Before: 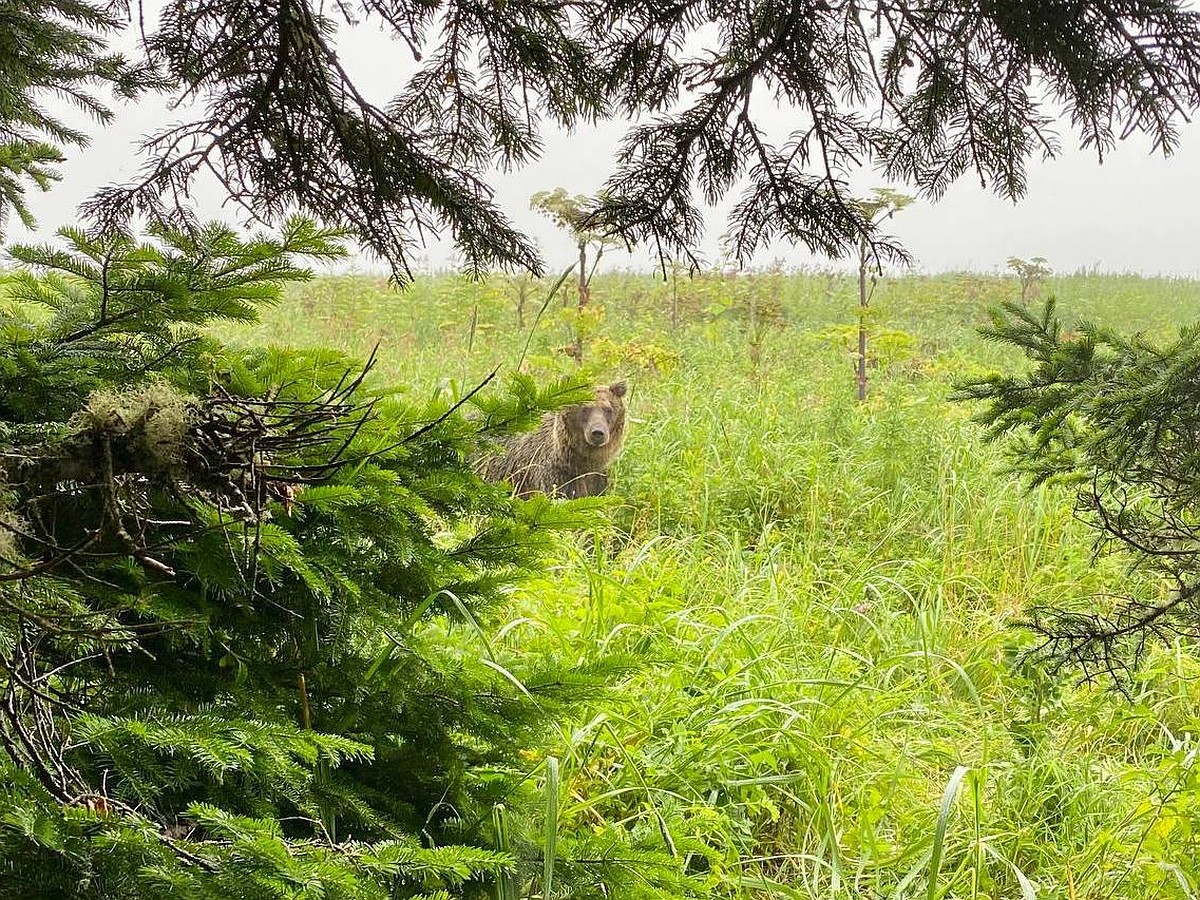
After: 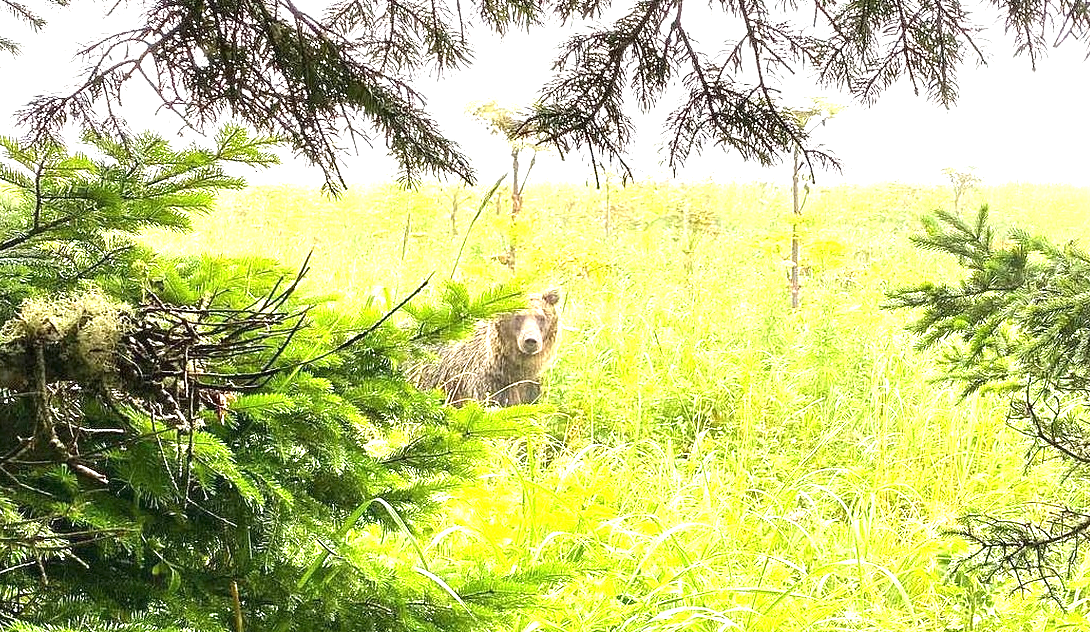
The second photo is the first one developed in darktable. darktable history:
exposure: black level correction 0, exposure 1.45 EV, compensate exposure bias true, compensate highlight preservation false
crop: left 5.596%, top 10.314%, right 3.534%, bottom 19.395%
white balance: emerald 1
